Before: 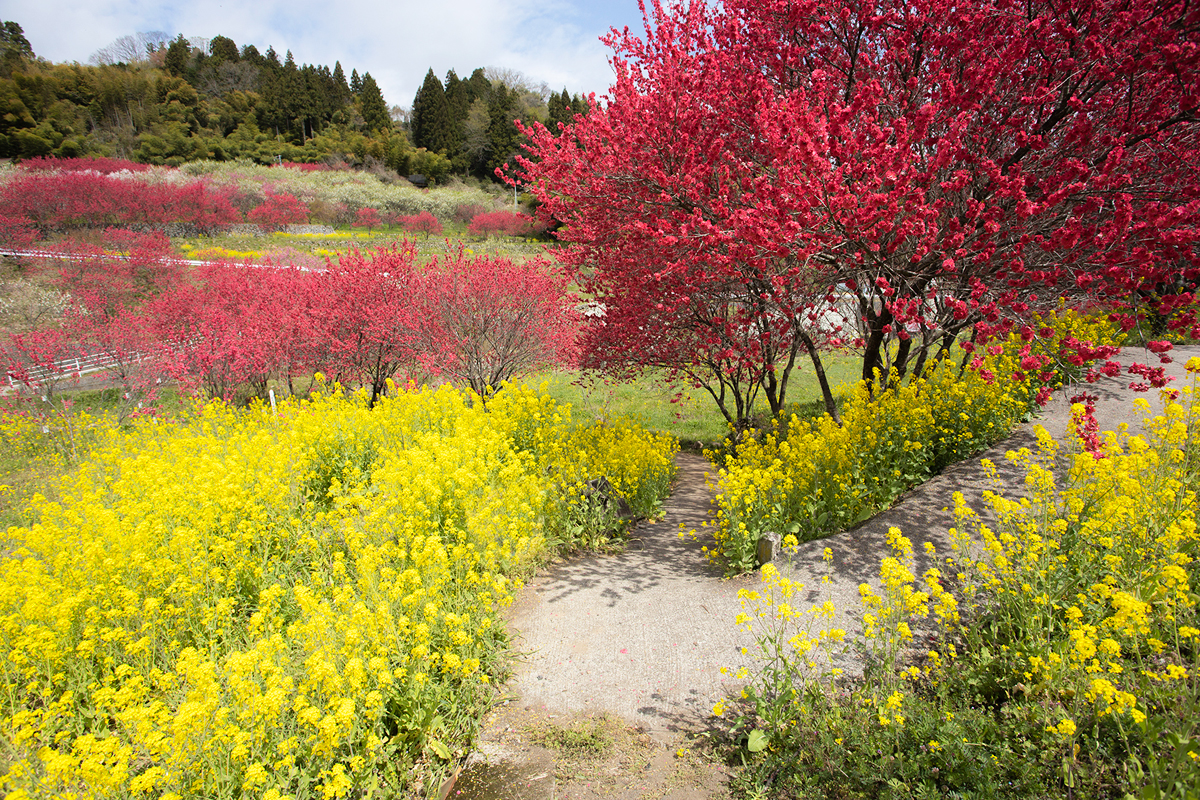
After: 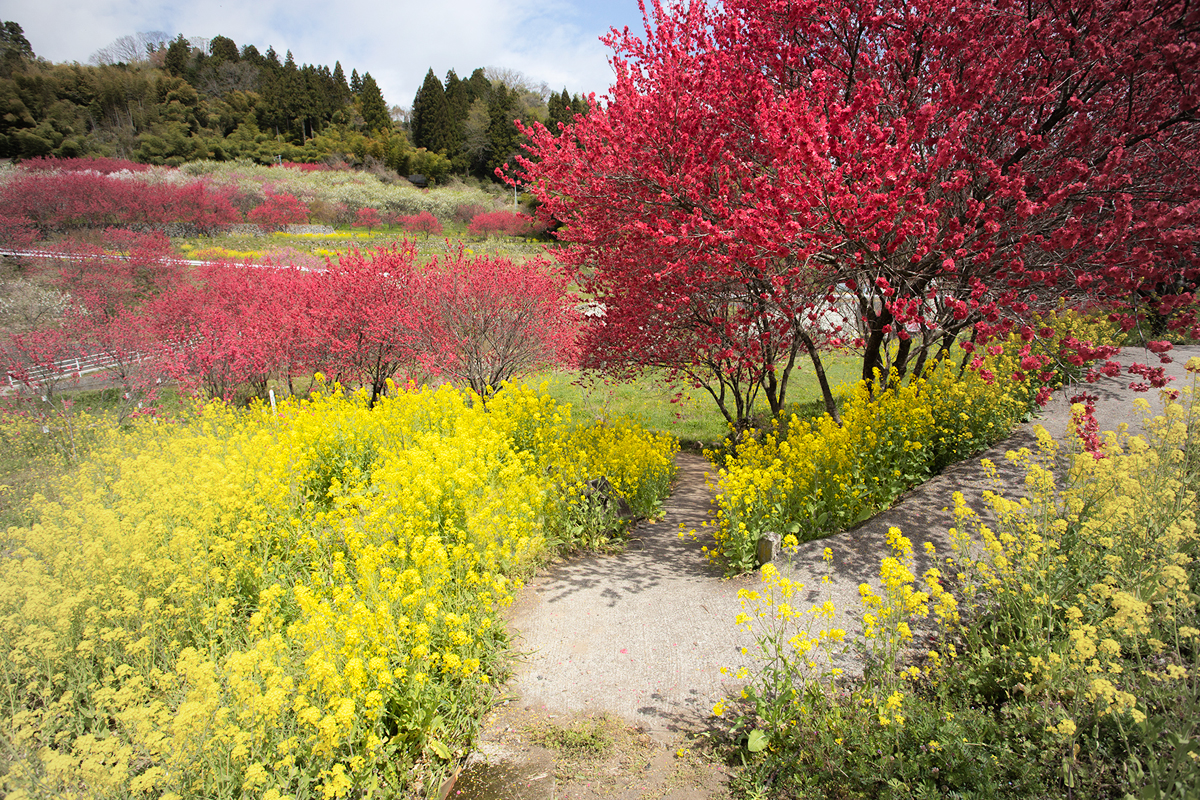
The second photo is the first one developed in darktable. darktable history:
vignetting: fall-off start 72.54%, fall-off radius 107.31%, brightness -0.17, width/height ratio 0.737
